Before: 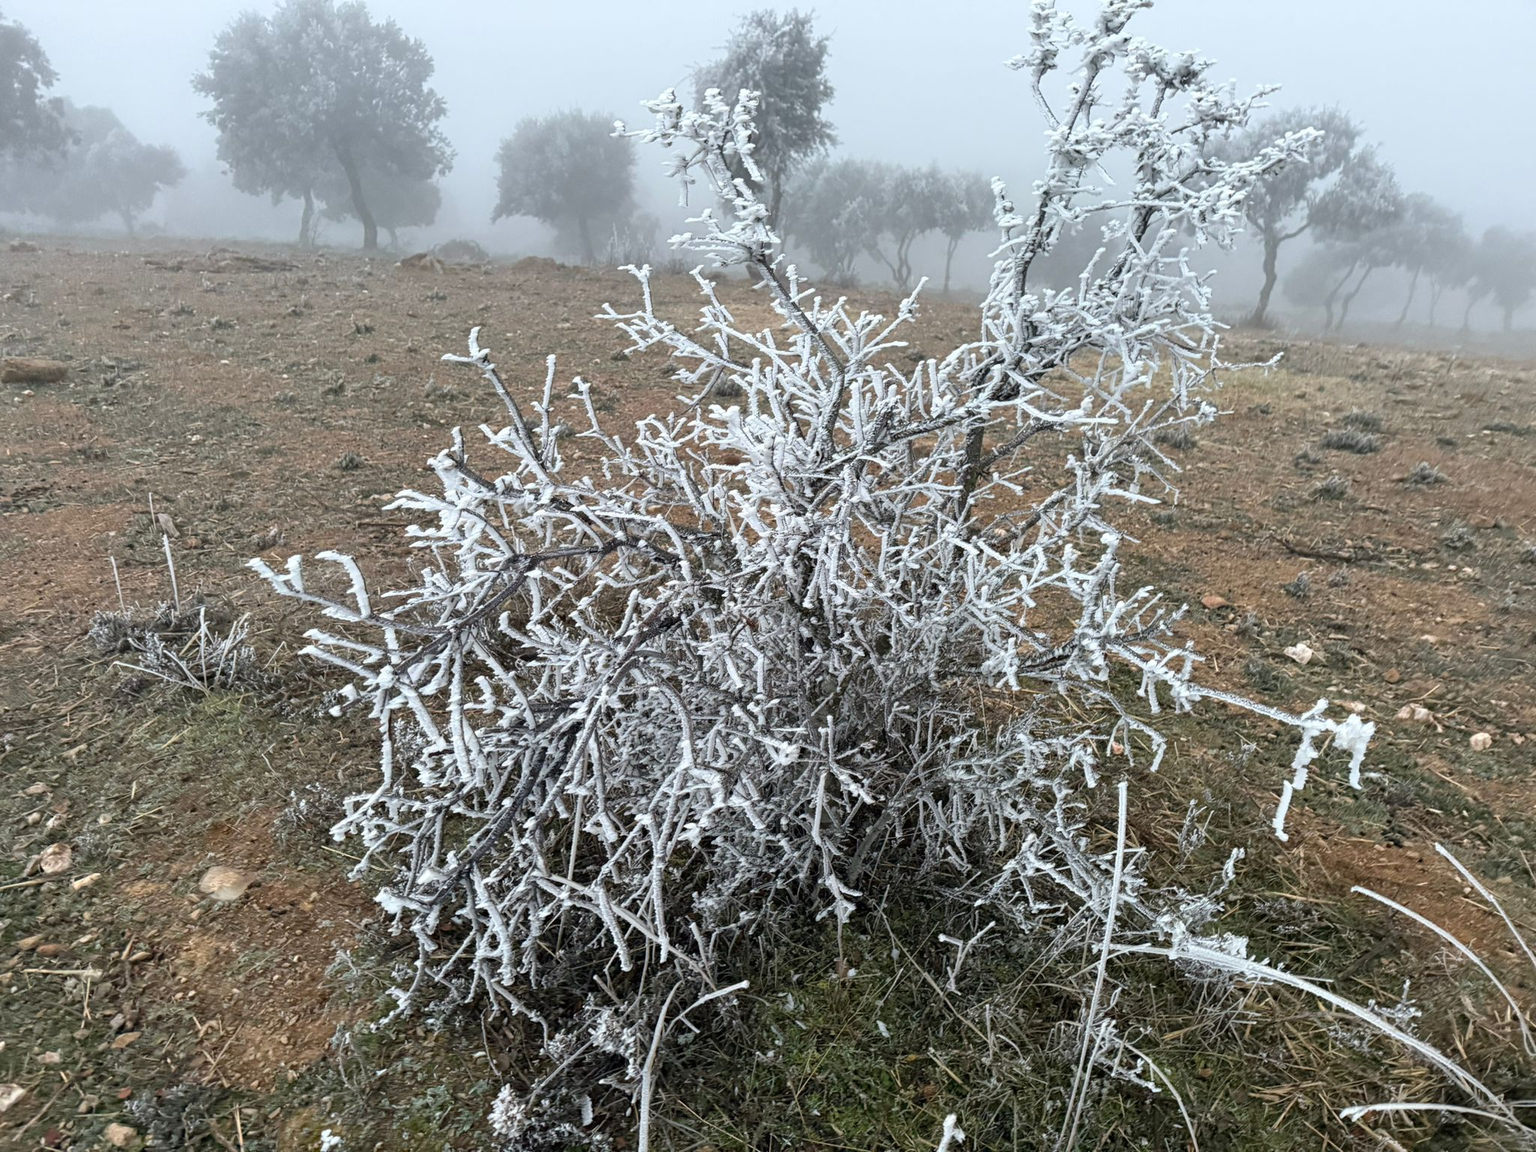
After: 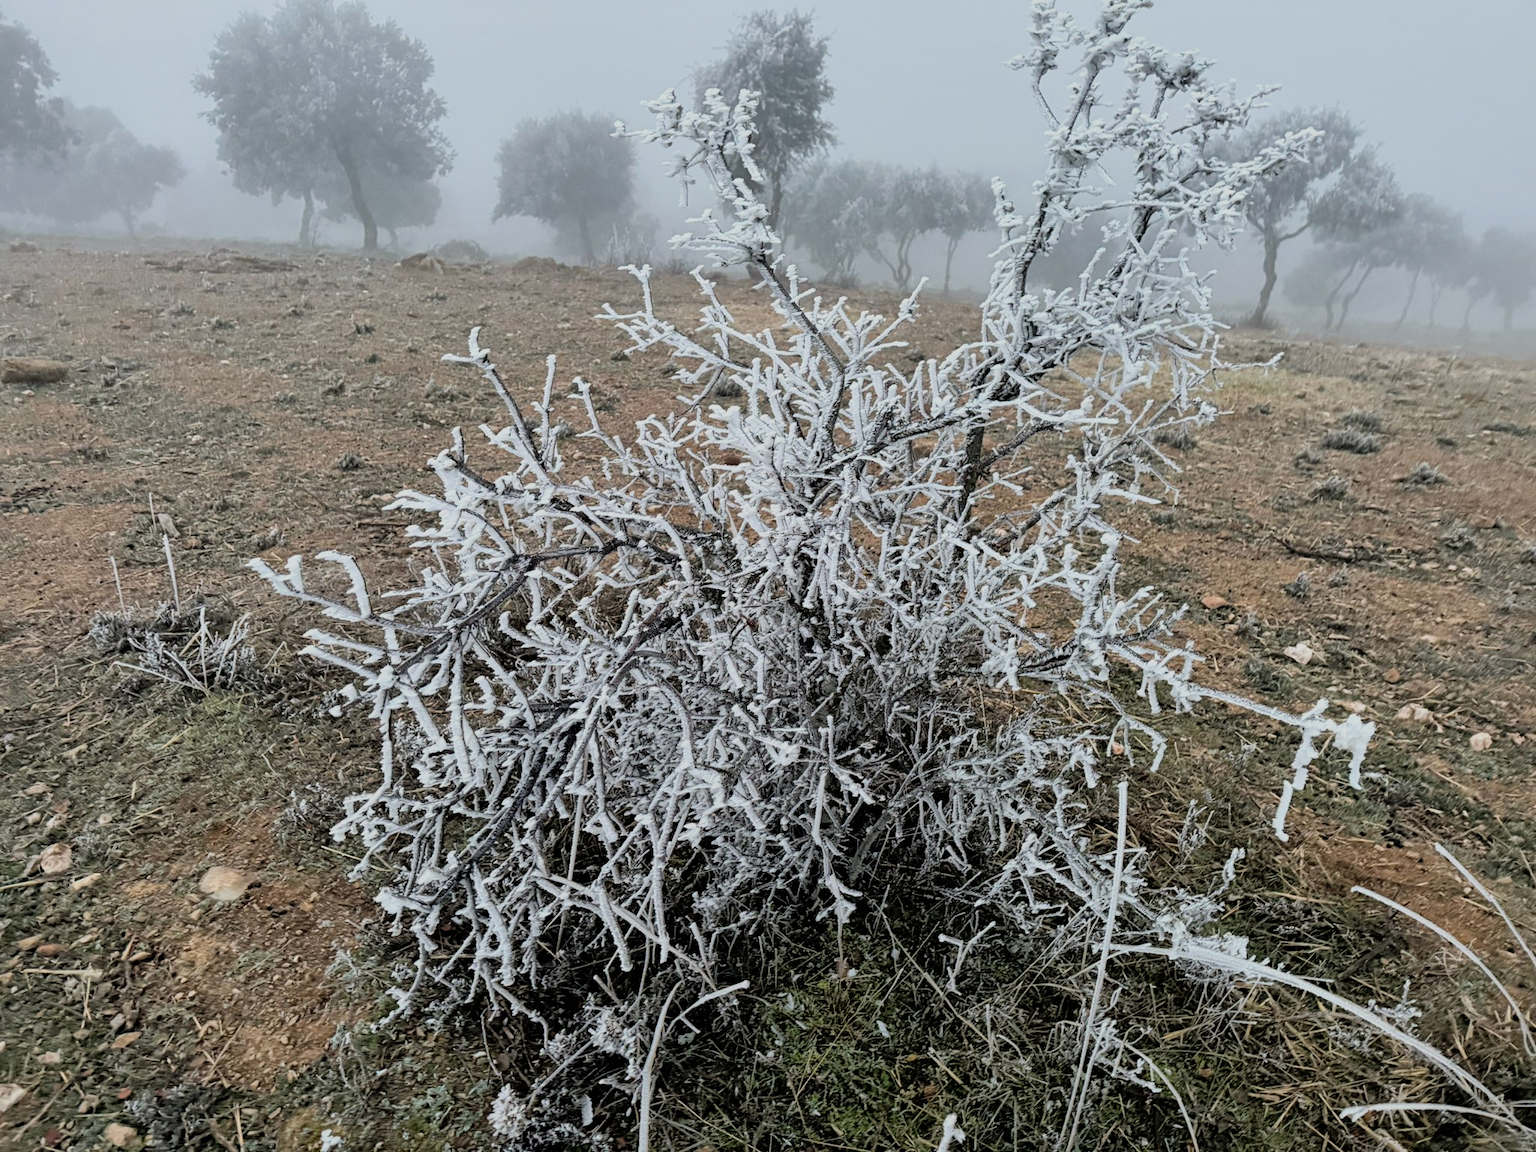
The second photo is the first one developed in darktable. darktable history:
filmic rgb: black relative exposure -5.06 EV, white relative exposure 3.99 EV, hardness 2.88, contrast 1.3
color calibration: illuminant same as pipeline (D50), adaptation none (bypass), x 0.334, y 0.333, temperature 5018.86 K, saturation algorithm version 1 (2020)
shadows and highlights: on, module defaults
